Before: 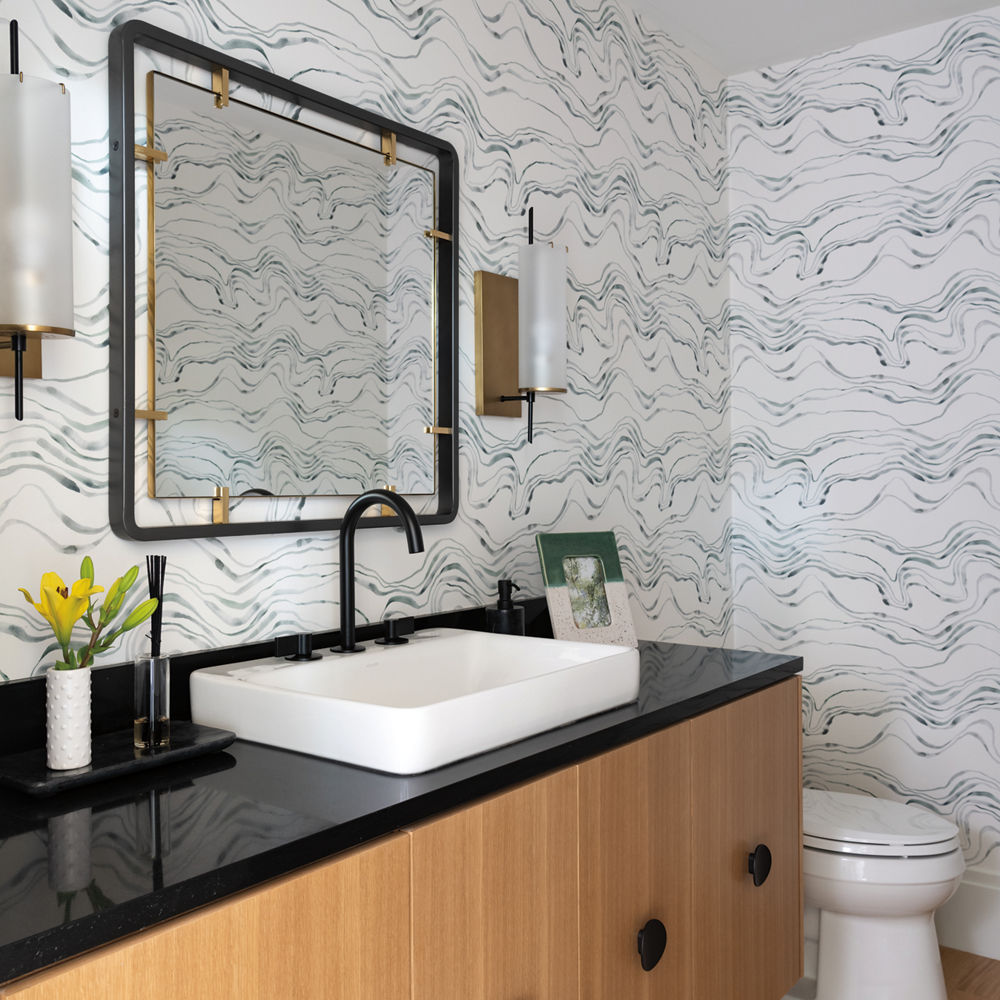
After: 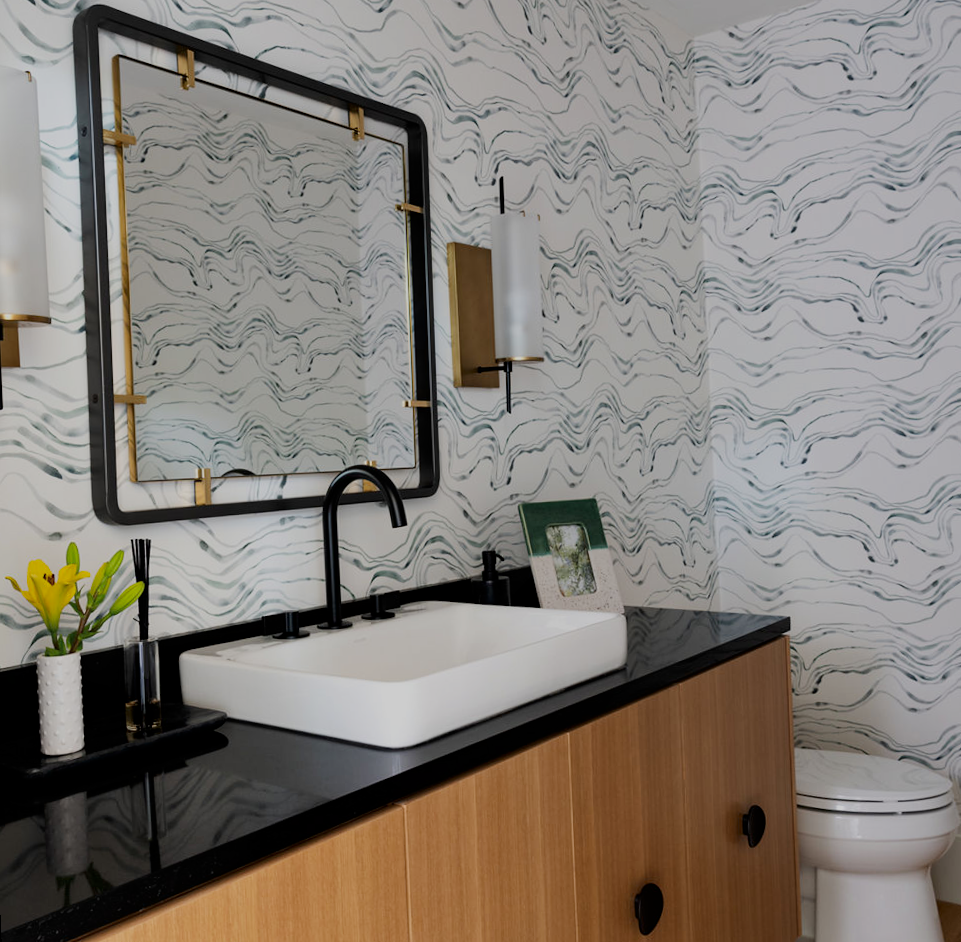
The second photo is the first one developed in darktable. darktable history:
filmic rgb: black relative exposure -7.65 EV, white relative exposure 4.56 EV, hardness 3.61
rotate and perspective: rotation -2.12°, lens shift (vertical) 0.009, lens shift (horizontal) -0.008, automatic cropping original format, crop left 0.036, crop right 0.964, crop top 0.05, crop bottom 0.959
contrast brightness saturation: contrast 0.07, brightness -0.14, saturation 0.11
